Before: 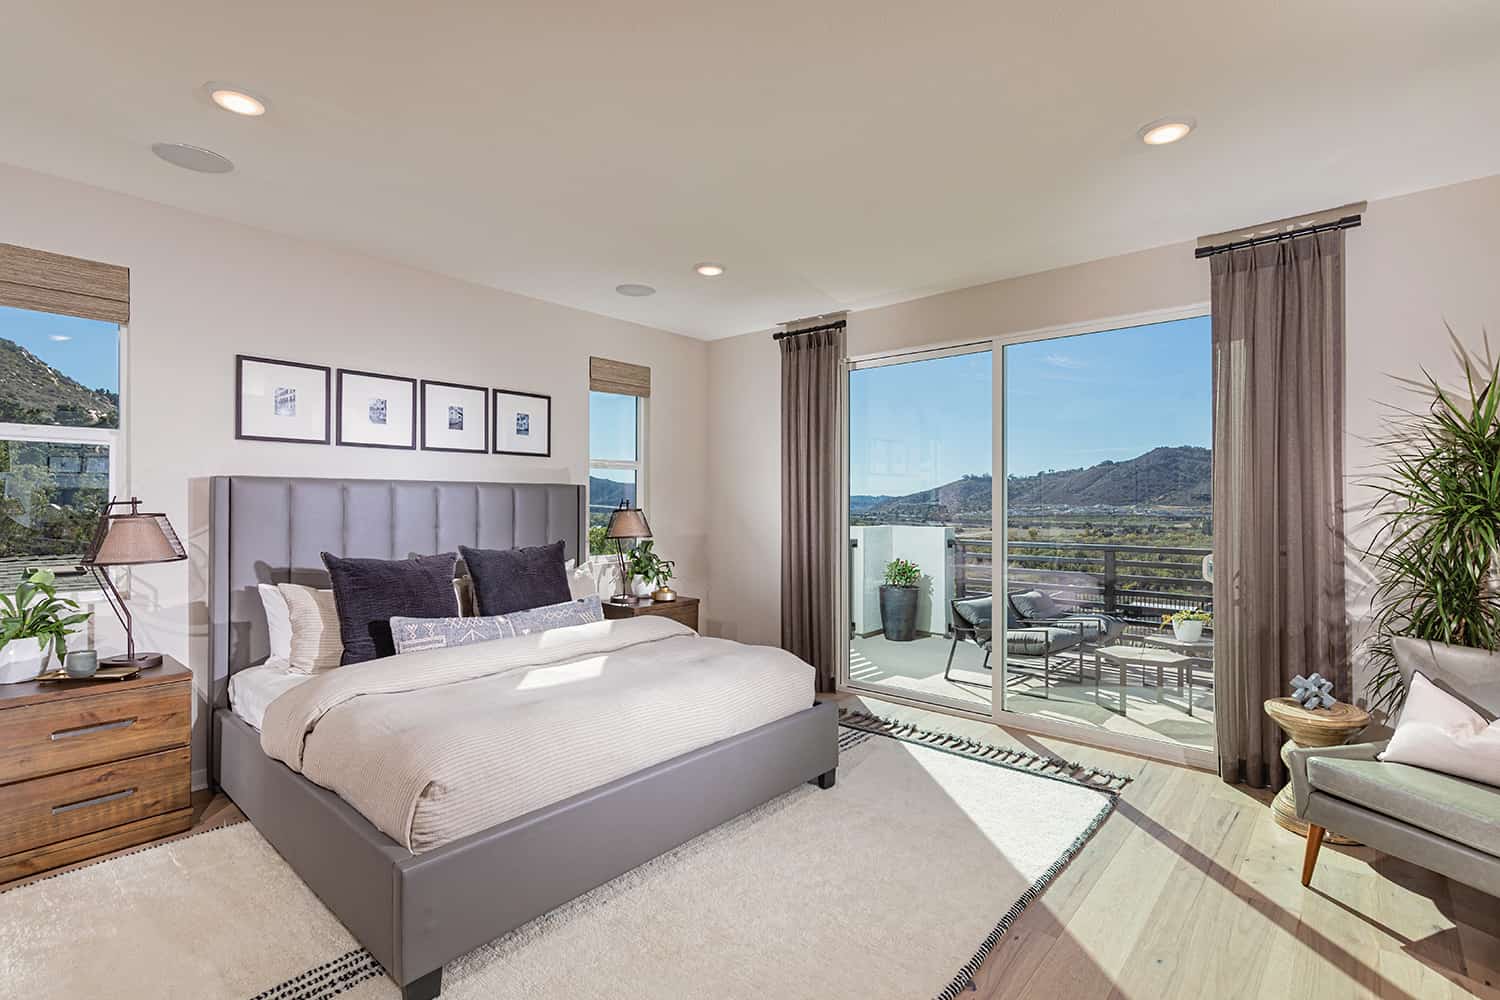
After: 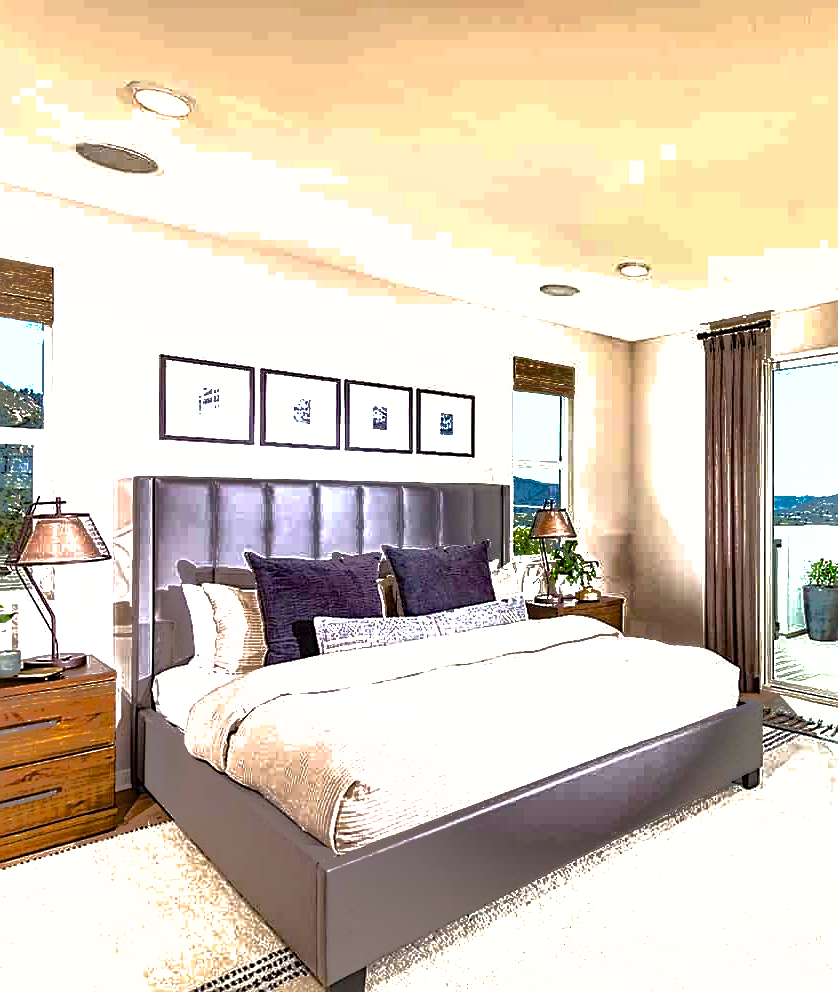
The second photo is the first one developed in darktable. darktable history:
crop: left 5.125%, right 38.972%
color balance rgb: highlights gain › luminance 5.849%, highlights gain › chroma 1.21%, highlights gain › hue 91.27°, perceptual saturation grading › global saturation 0.364%, perceptual saturation grading › mid-tones 6.315%, perceptual saturation grading › shadows 71.292%, global vibrance 16.17%, saturation formula JzAzBz (2021)
shadows and highlights: shadows 39.11, highlights -75.41
levels: levels [0, 0.492, 0.984]
tone equalizer: -8 EV -0.725 EV, -7 EV -0.702 EV, -6 EV -0.633 EV, -5 EV -0.36 EV, -3 EV 0.404 EV, -2 EV 0.6 EV, -1 EV 0.692 EV, +0 EV 0.75 EV, edges refinement/feathering 500, mask exposure compensation -1.57 EV, preserve details no
sharpen: on, module defaults
exposure: black level correction 0.001, exposure 0.5 EV, compensate highlight preservation false
